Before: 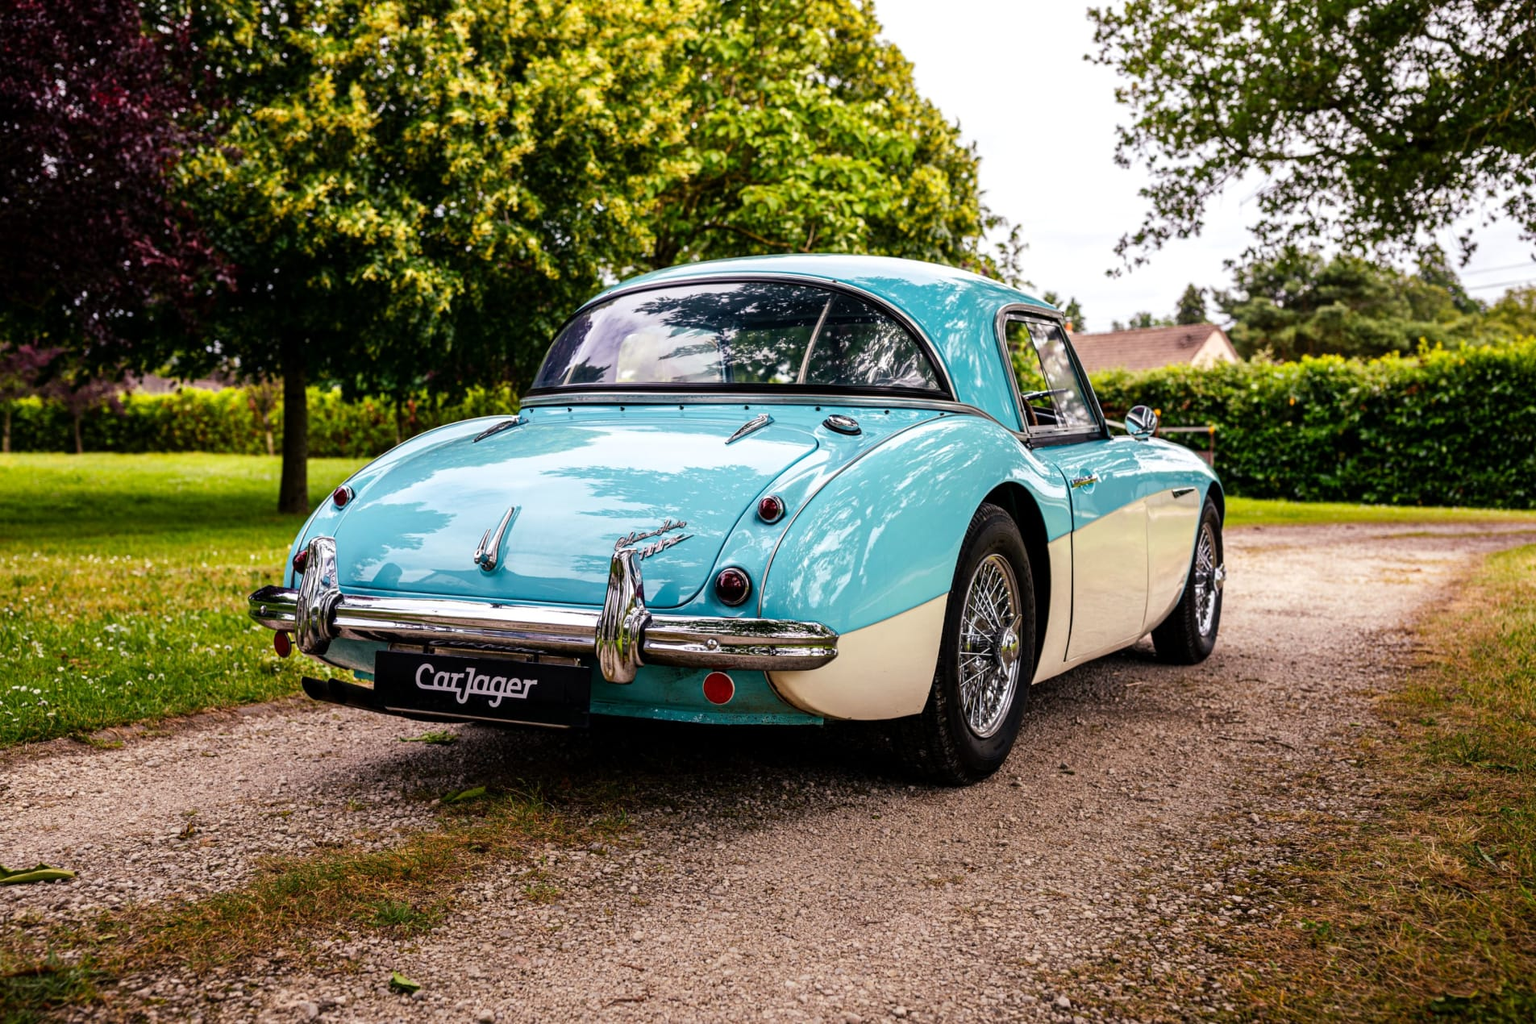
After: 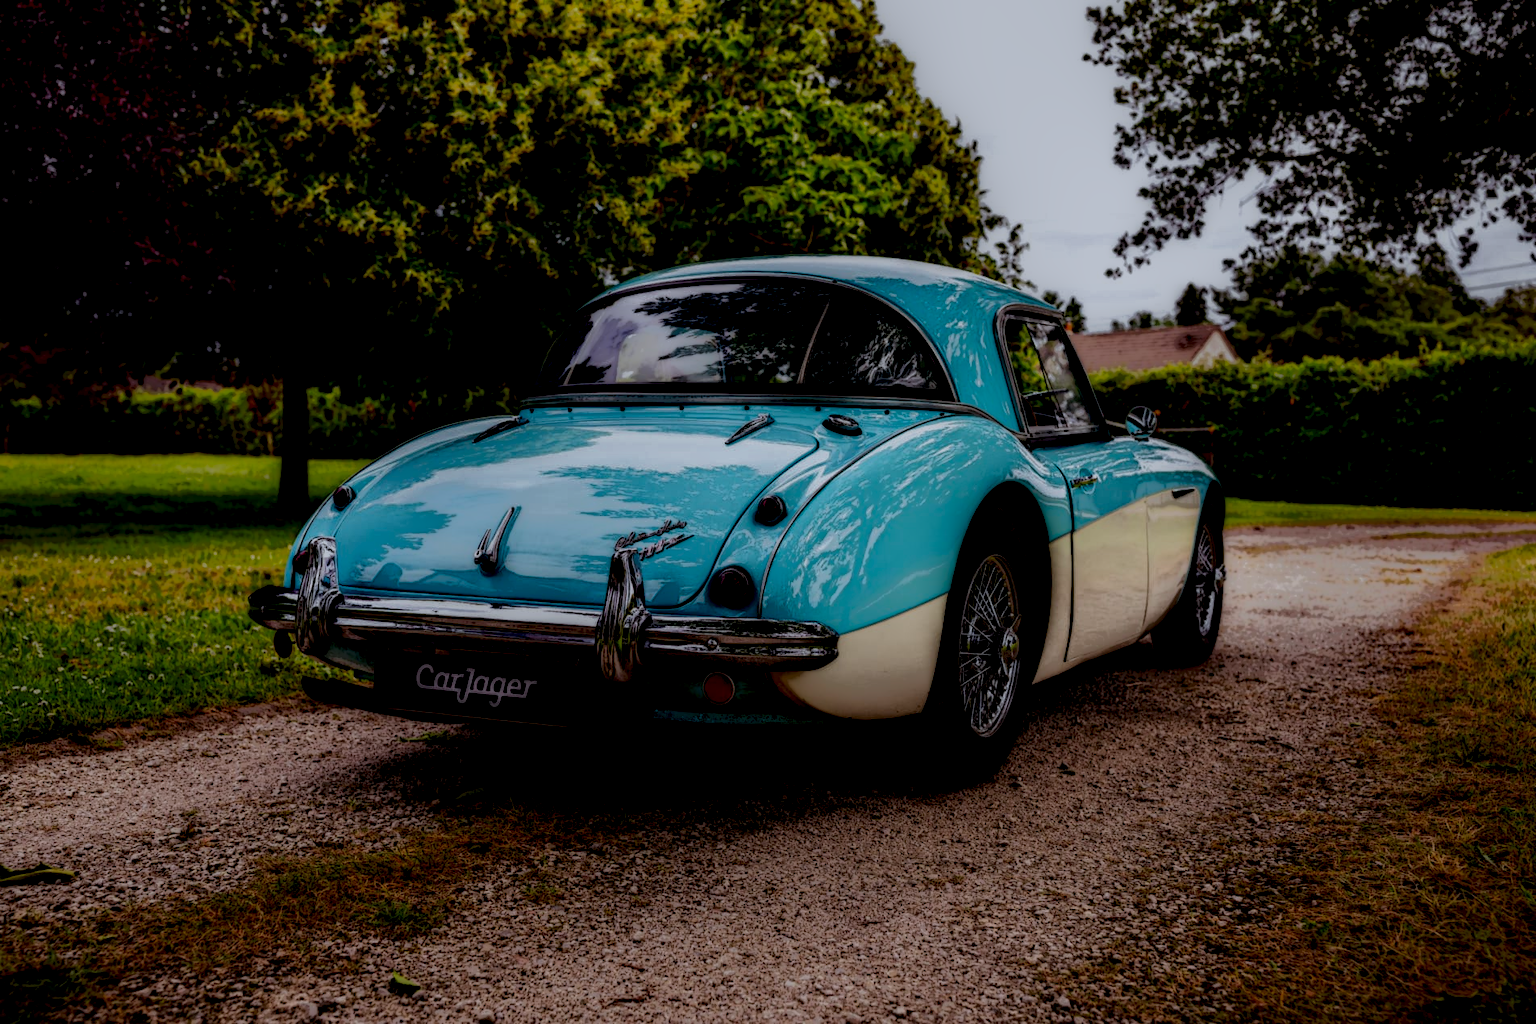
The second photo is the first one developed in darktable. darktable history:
color correction: highlights a* -0.772, highlights b* -8.92
local contrast: highlights 0%, shadows 198%, detail 164%, midtone range 0.001
